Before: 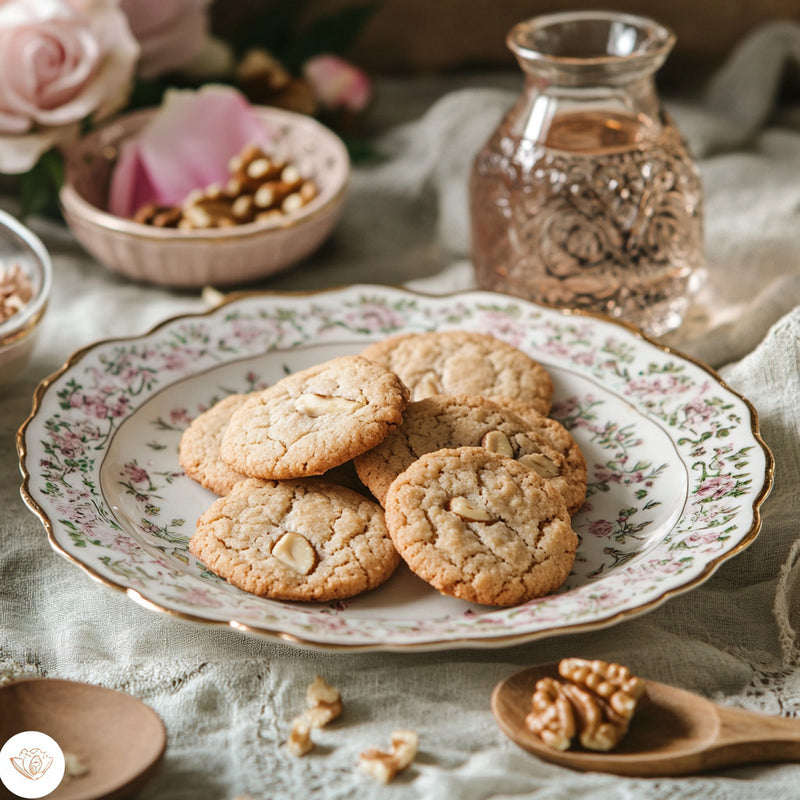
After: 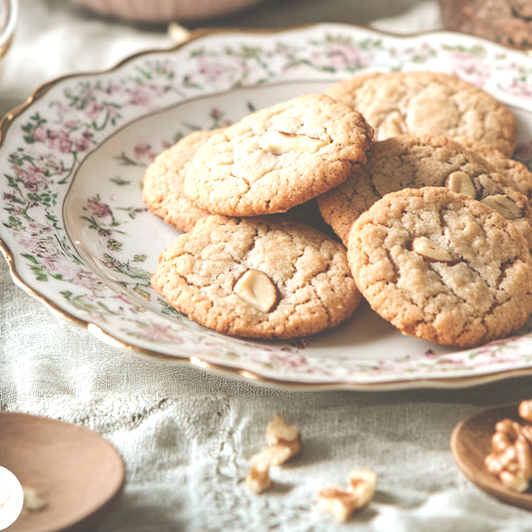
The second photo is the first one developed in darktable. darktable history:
crop and rotate: angle -0.891°, left 3.915%, top 32.381%, right 28.557%
exposure: black level correction -0.041, exposure 0.061 EV, compensate highlight preservation false
tone equalizer: -8 EV -0.431 EV, -7 EV -0.388 EV, -6 EV -0.363 EV, -5 EV -0.258 EV, -3 EV 0.223 EV, -2 EV 0.303 EV, -1 EV 0.373 EV, +0 EV 0.419 EV
